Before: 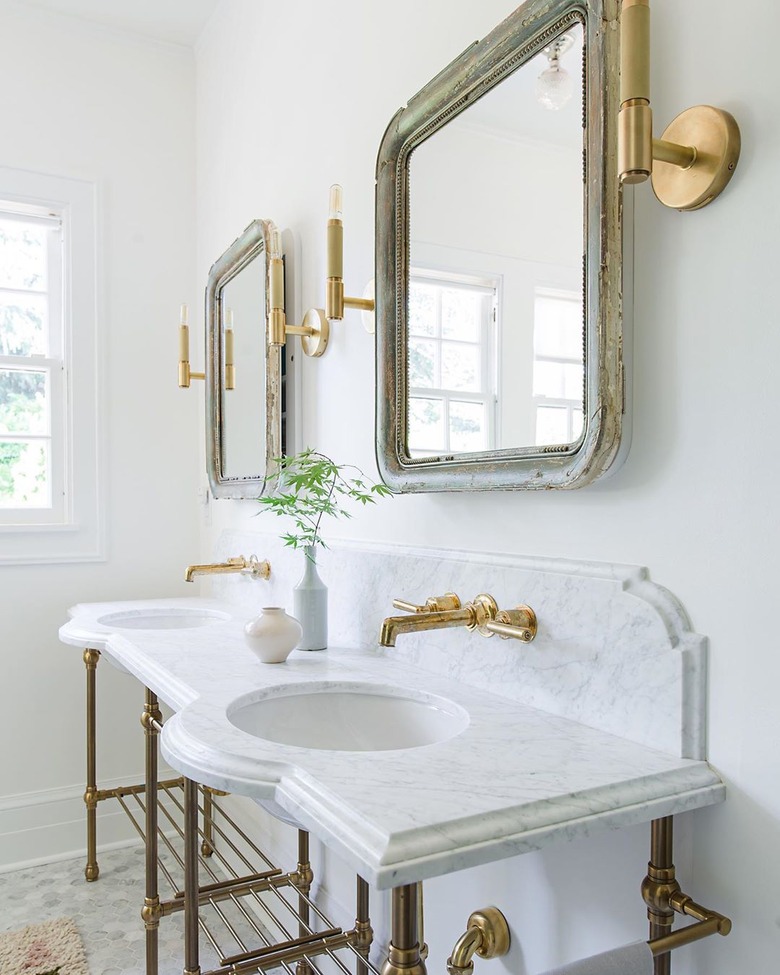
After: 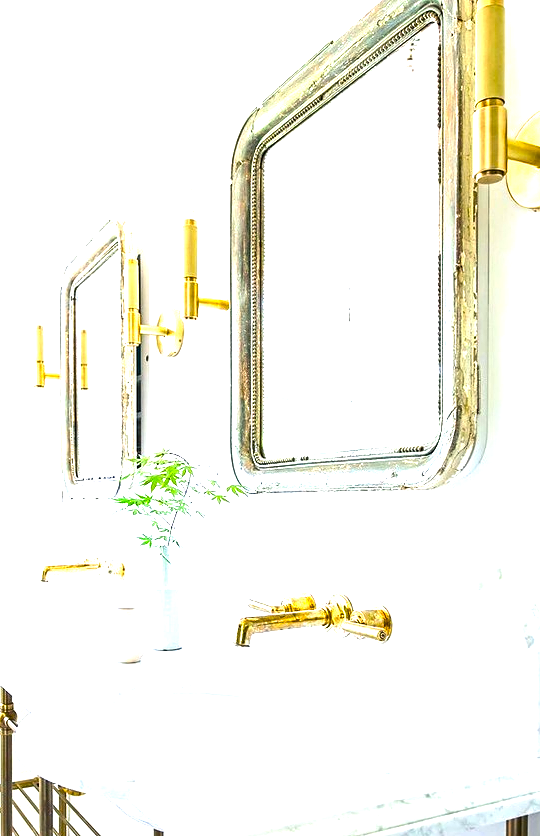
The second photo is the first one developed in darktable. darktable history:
exposure: exposure 0.741 EV, compensate exposure bias true, compensate highlight preservation false
contrast equalizer: y [[0.502, 0.505, 0.512, 0.529, 0.564, 0.588], [0.5 ×6], [0.502, 0.505, 0.512, 0.529, 0.564, 0.588], [0, 0.001, 0.001, 0.004, 0.008, 0.011], [0, 0.001, 0.001, 0.004, 0.008, 0.011]]
crop: left 18.63%, right 12.12%, bottom 14.224%
color balance rgb: power › chroma 0.475%, power › hue 215.11°, highlights gain › luminance 14.758%, linear chroma grading › global chroma 15.087%, perceptual saturation grading › global saturation 31.087%, perceptual brilliance grading › global brilliance -4.249%, perceptual brilliance grading › highlights 24.821%, perceptual brilliance grading › mid-tones 6.989%, perceptual brilliance grading › shadows -5.036%
